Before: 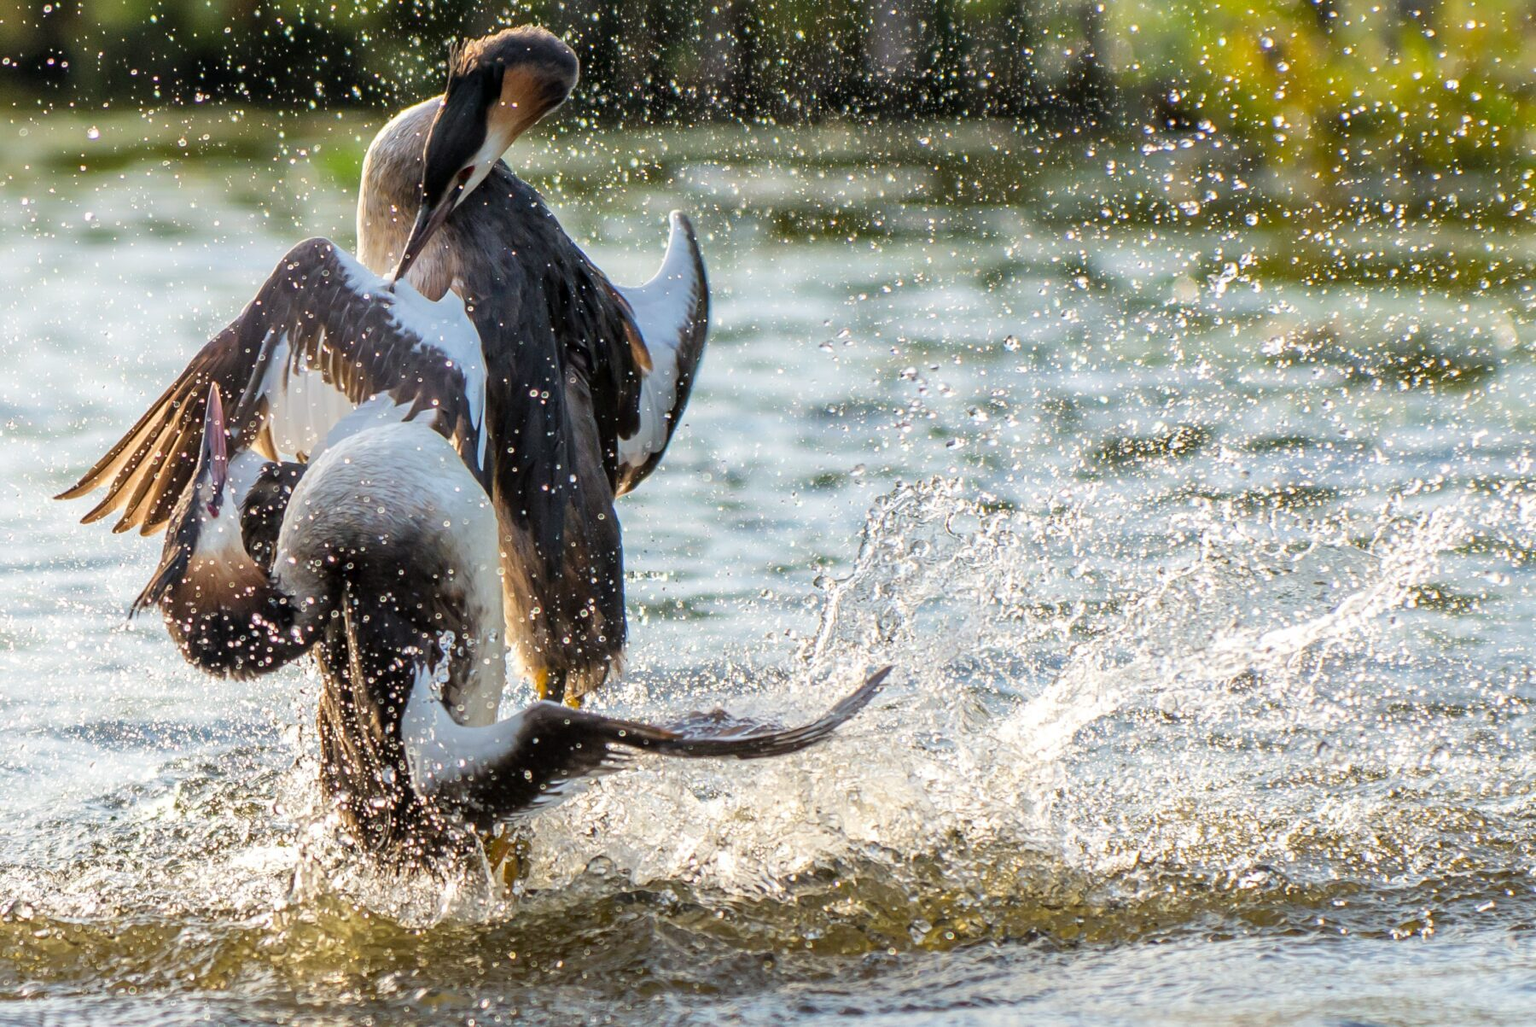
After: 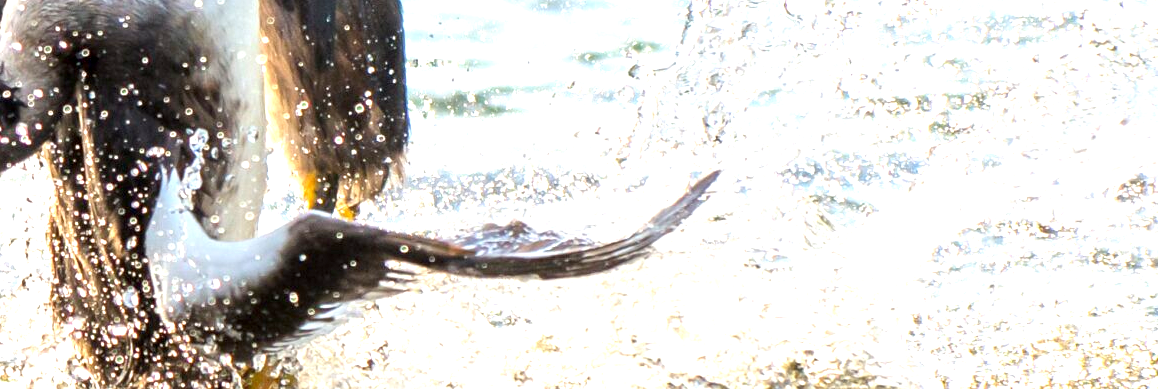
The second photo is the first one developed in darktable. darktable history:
exposure: black level correction 0.001, exposure 1.117 EV, compensate highlight preservation false
crop: left 18.071%, top 50.787%, right 17.584%, bottom 16.817%
